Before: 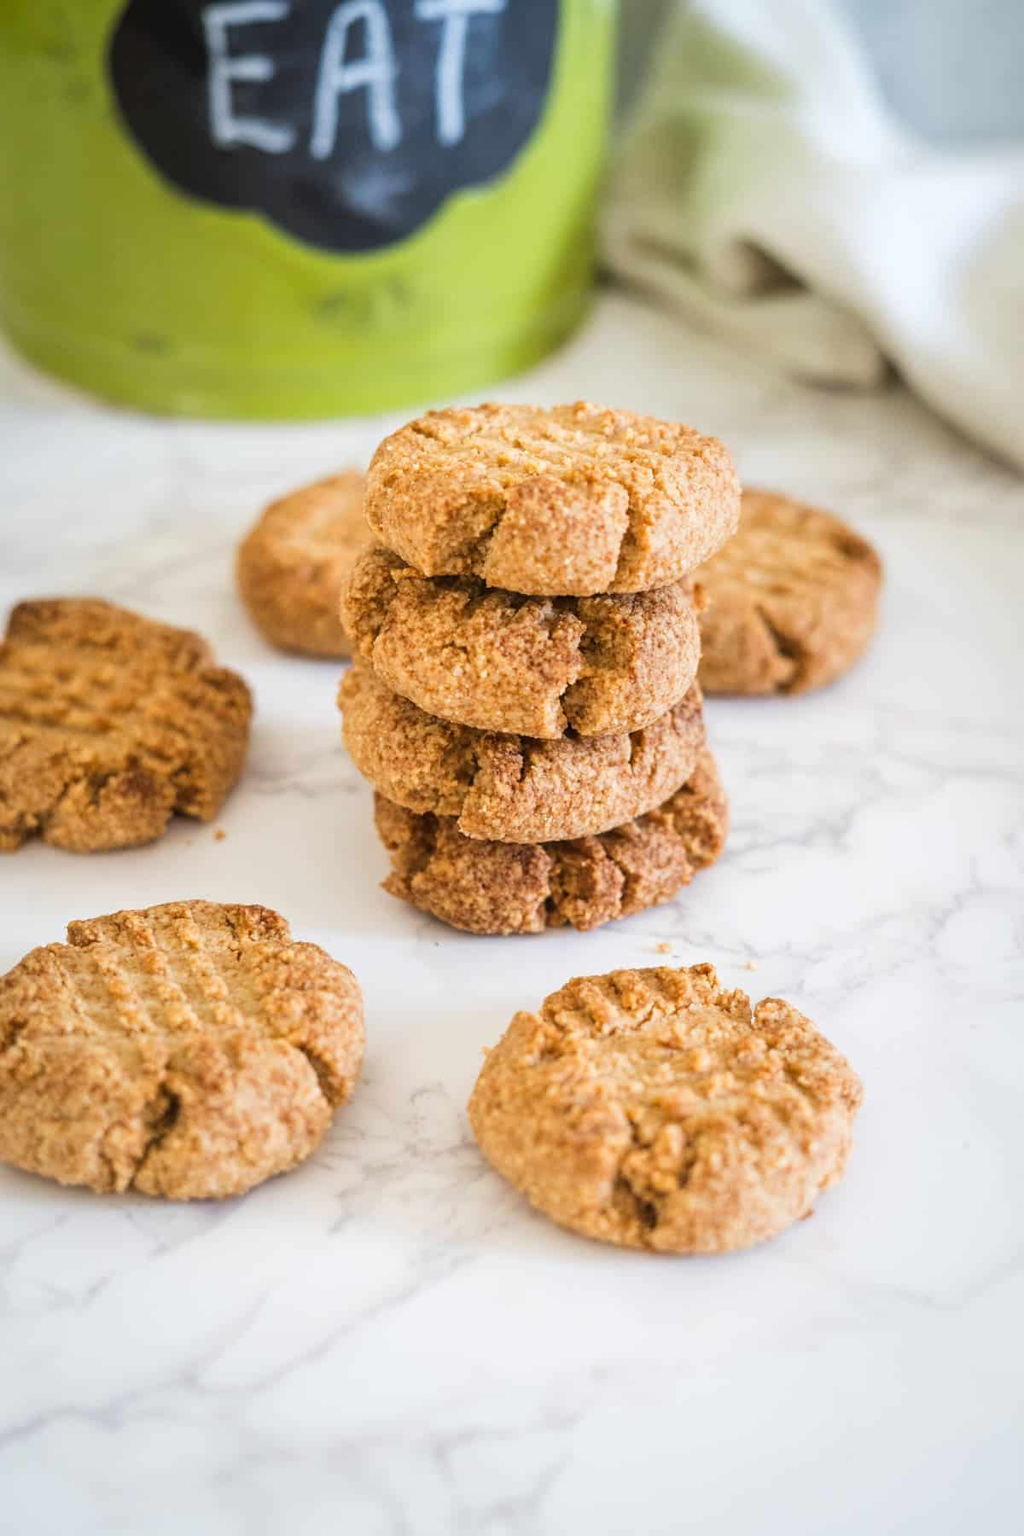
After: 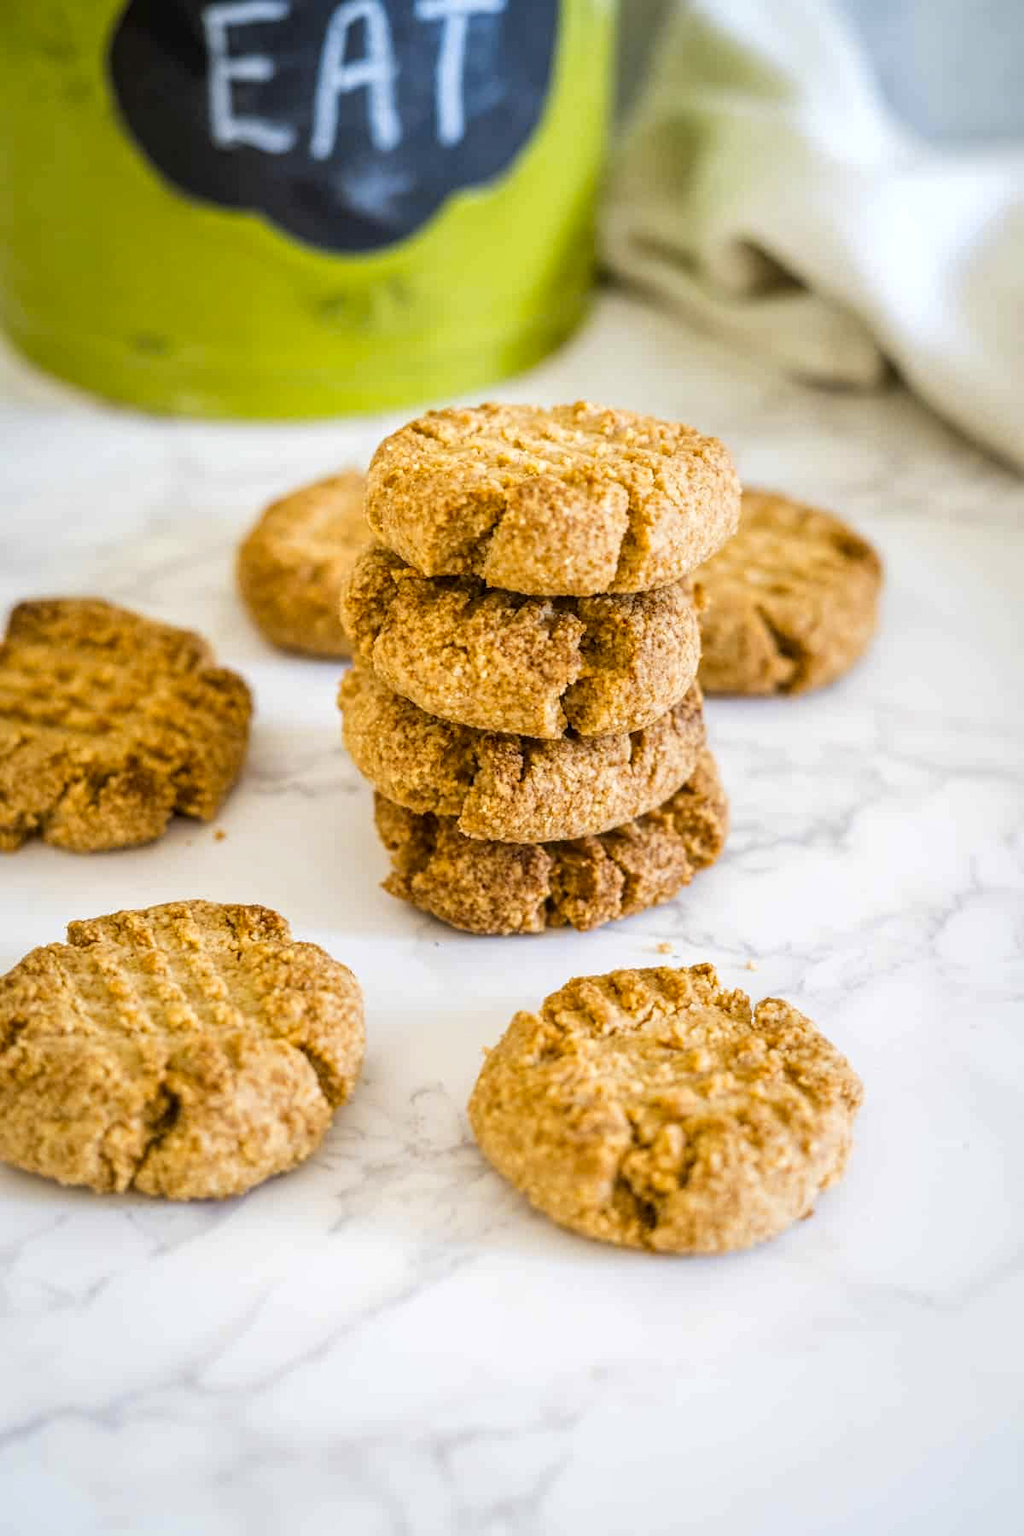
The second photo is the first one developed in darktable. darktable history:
local contrast: on, module defaults
tone equalizer: on, module defaults
color contrast: green-magenta contrast 0.85, blue-yellow contrast 1.25, unbound 0
